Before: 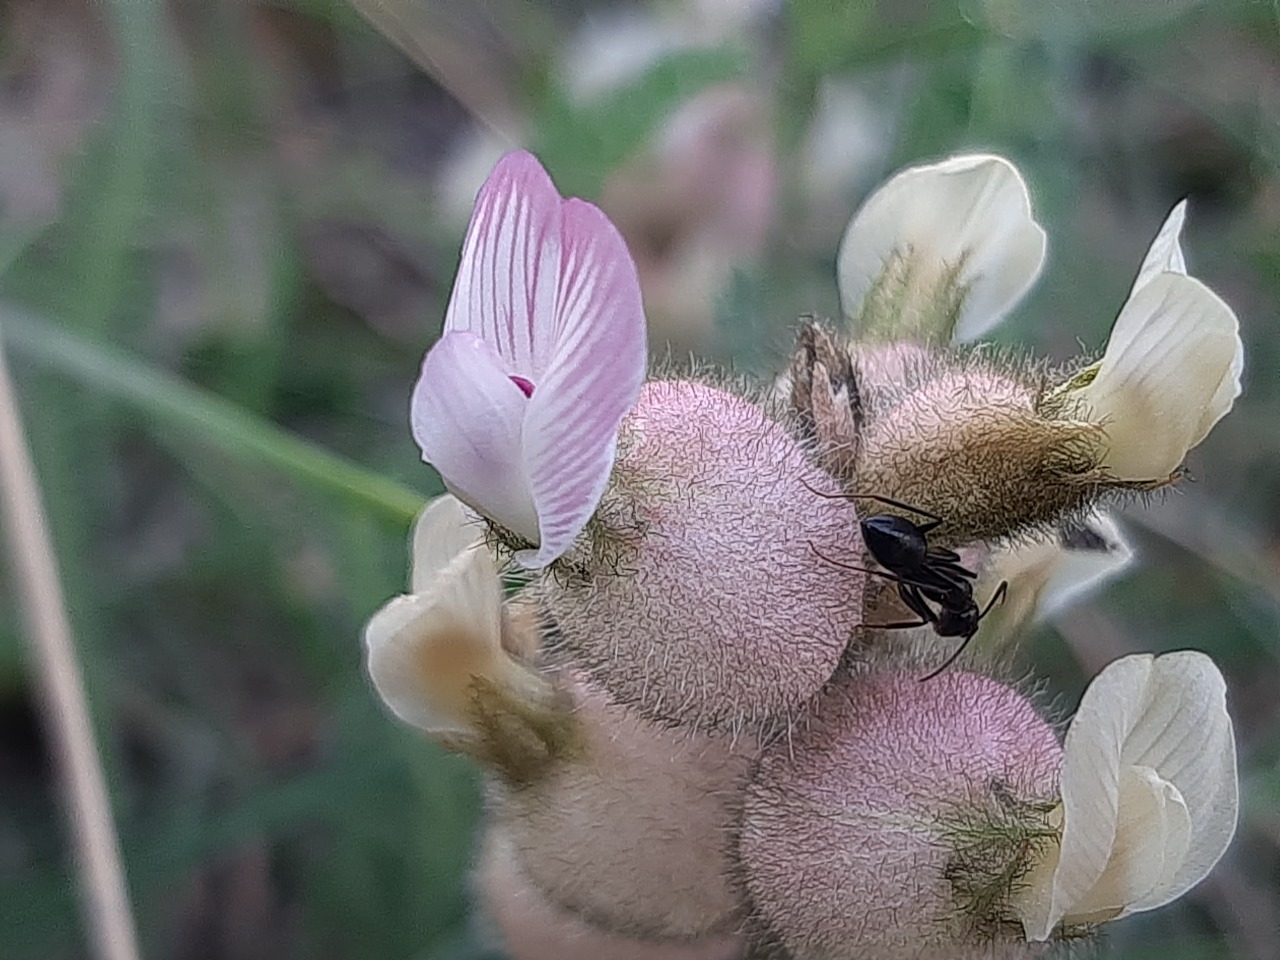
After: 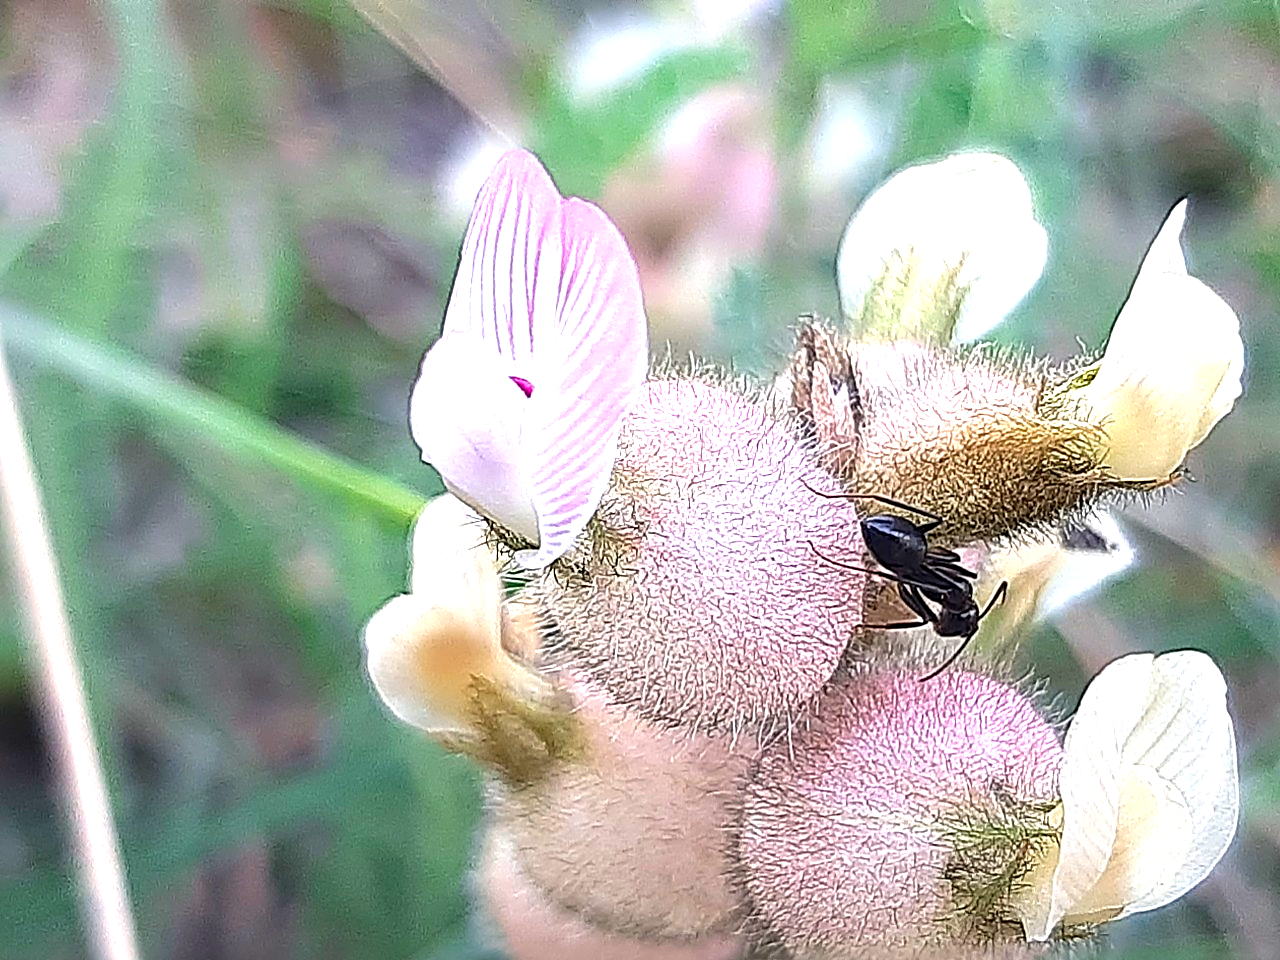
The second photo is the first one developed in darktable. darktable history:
sharpen: radius 2.589, amount 0.697
exposure: black level correction 0, exposure 1.5 EV, compensate highlight preservation false
color correction: highlights b* 0.025, saturation 1.36
